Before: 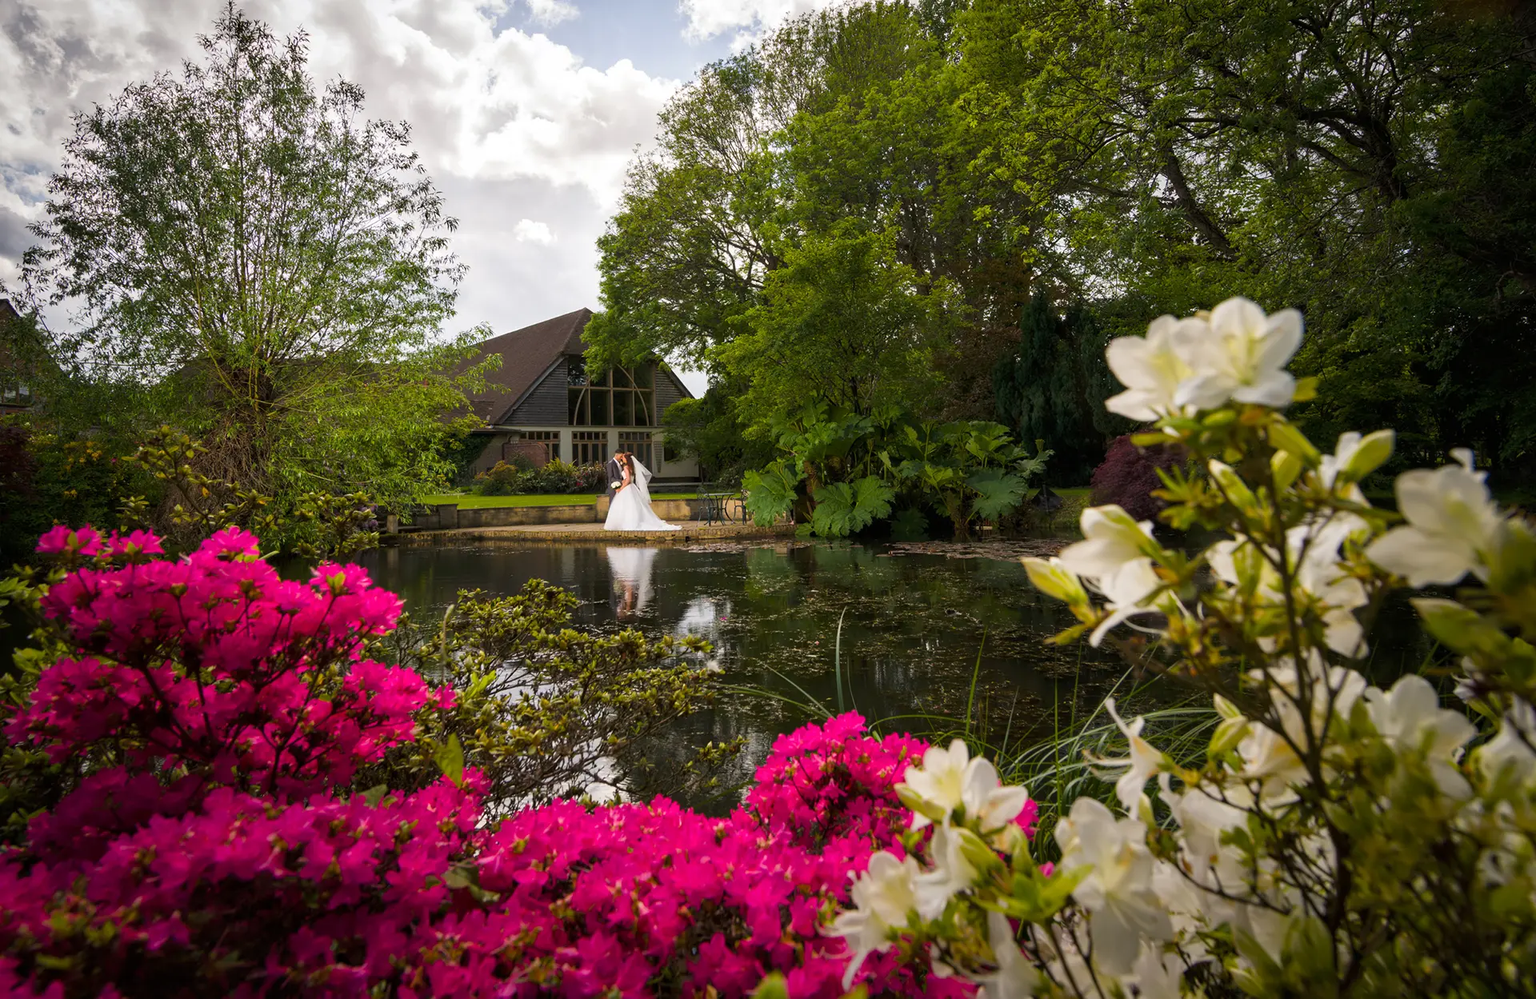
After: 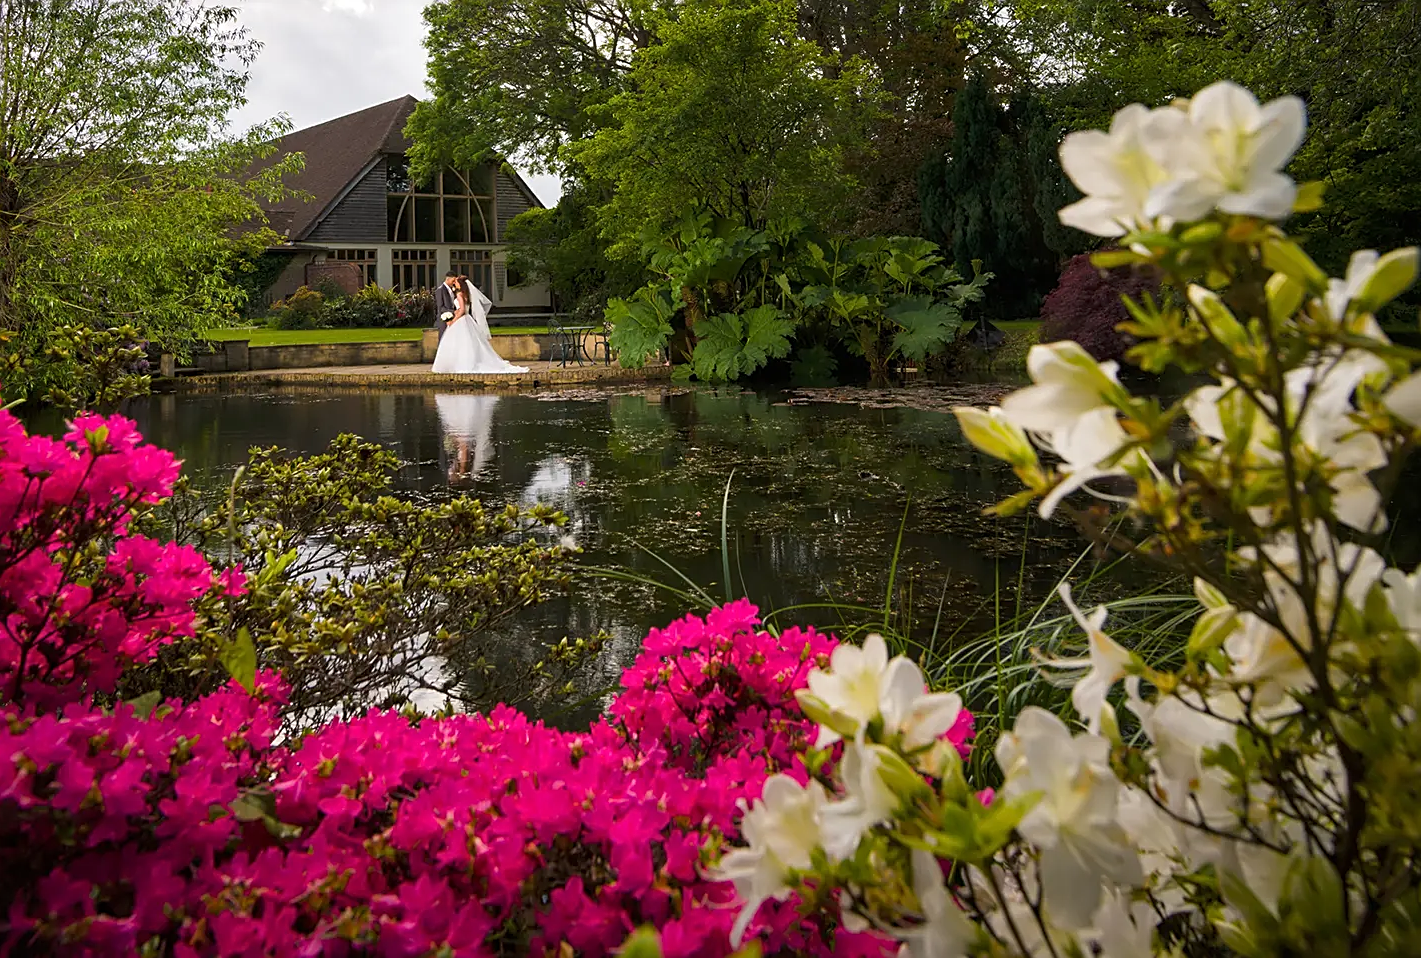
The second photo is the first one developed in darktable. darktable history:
crop: left 16.83%, top 23.295%, right 9.123%
sharpen: on, module defaults
